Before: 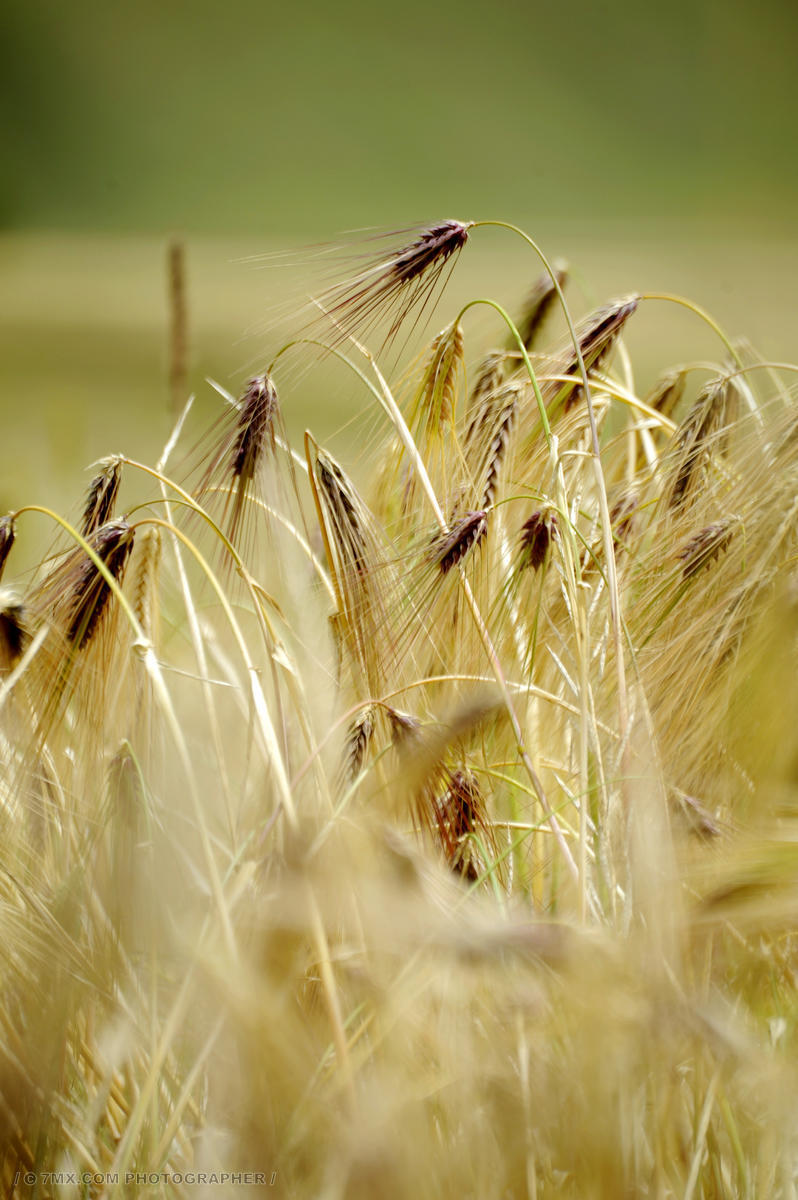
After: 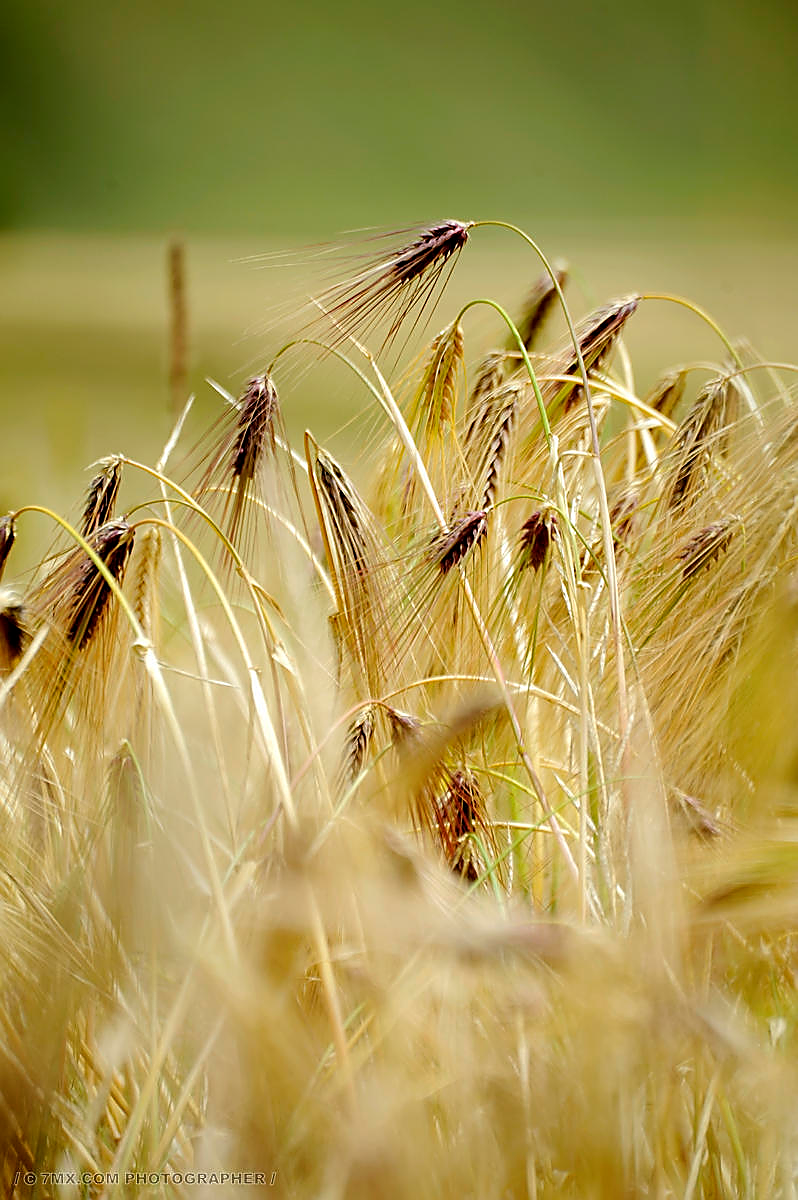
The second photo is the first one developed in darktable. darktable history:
sharpen: radius 1.412, amount 1.252, threshold 0.663
color balance rgb: linear chroma grading › global chroma 0.861%, perceptual saturation grading › global saturation 0.901%
